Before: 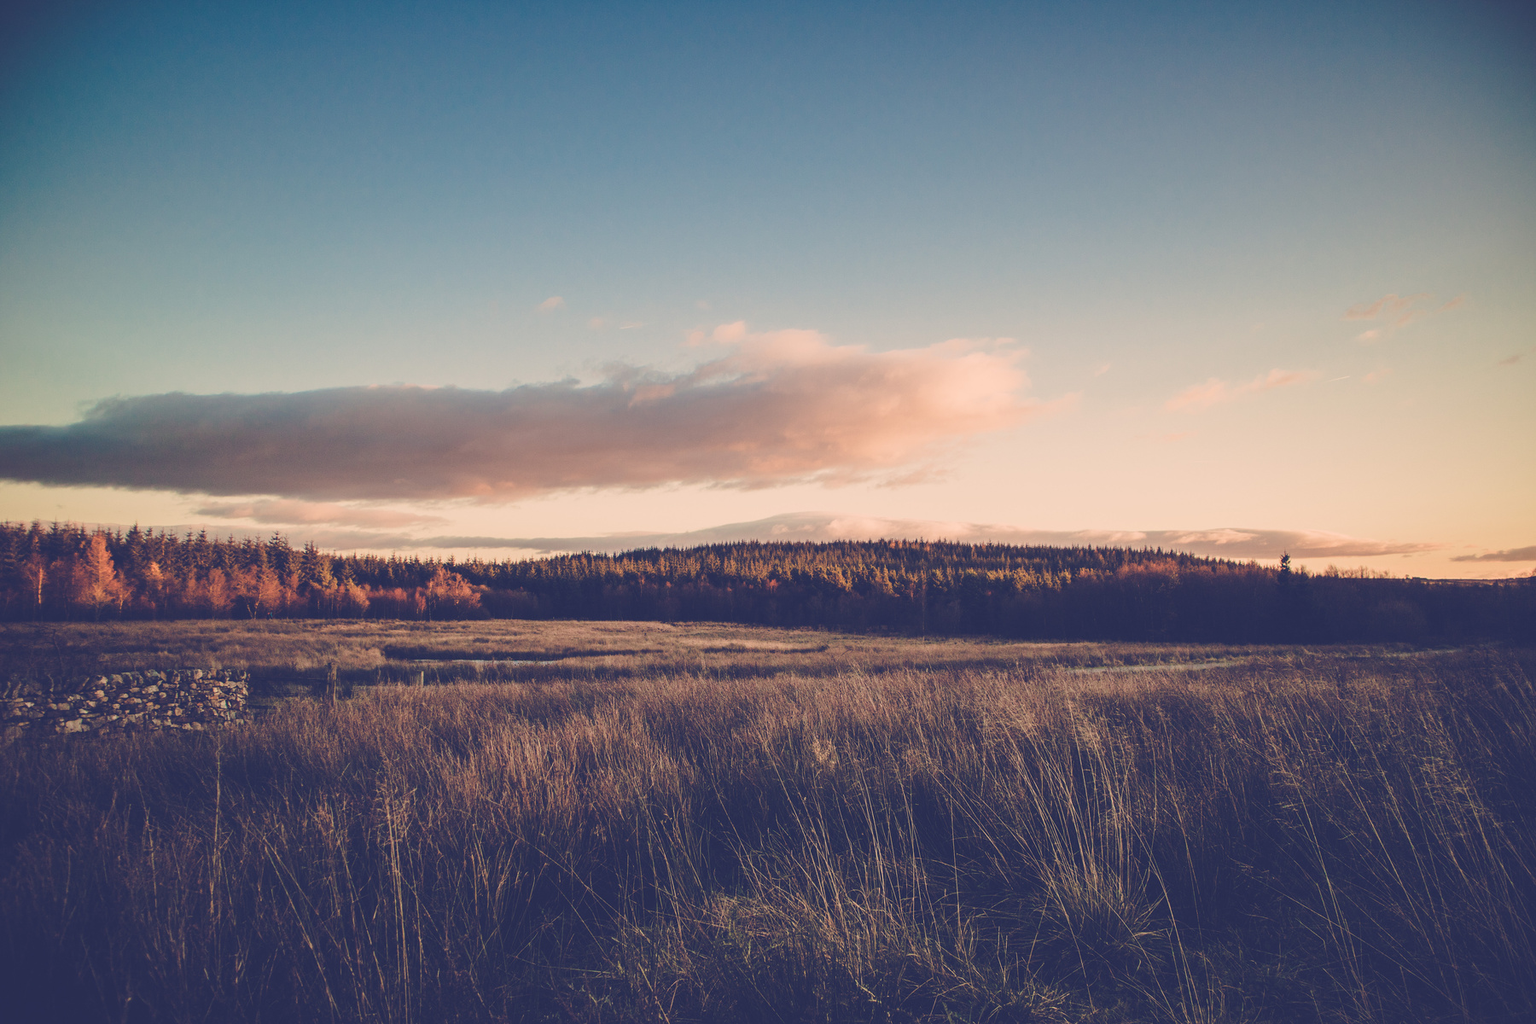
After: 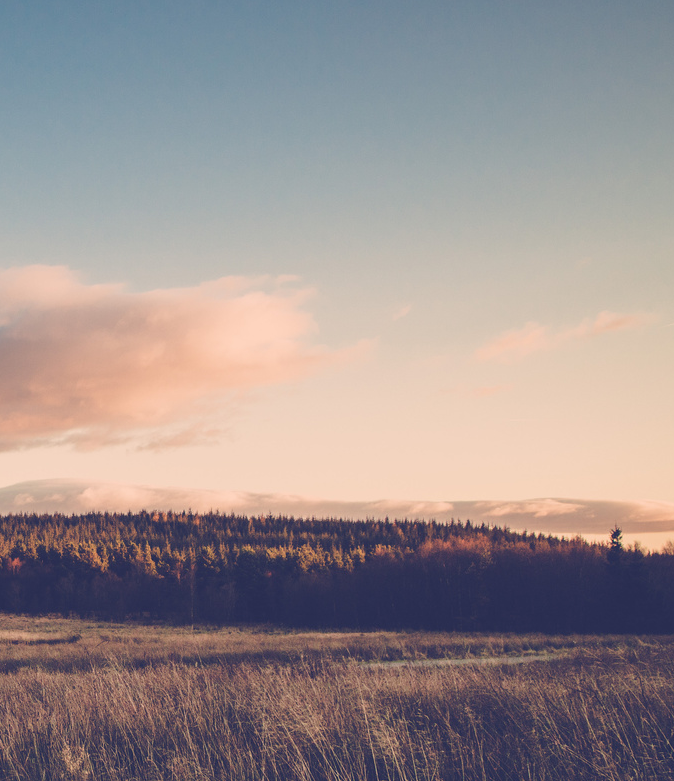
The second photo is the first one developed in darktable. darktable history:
crop and rotate: left 49.449%, top 10.097%, right 13.105%, bottom 24.799%
